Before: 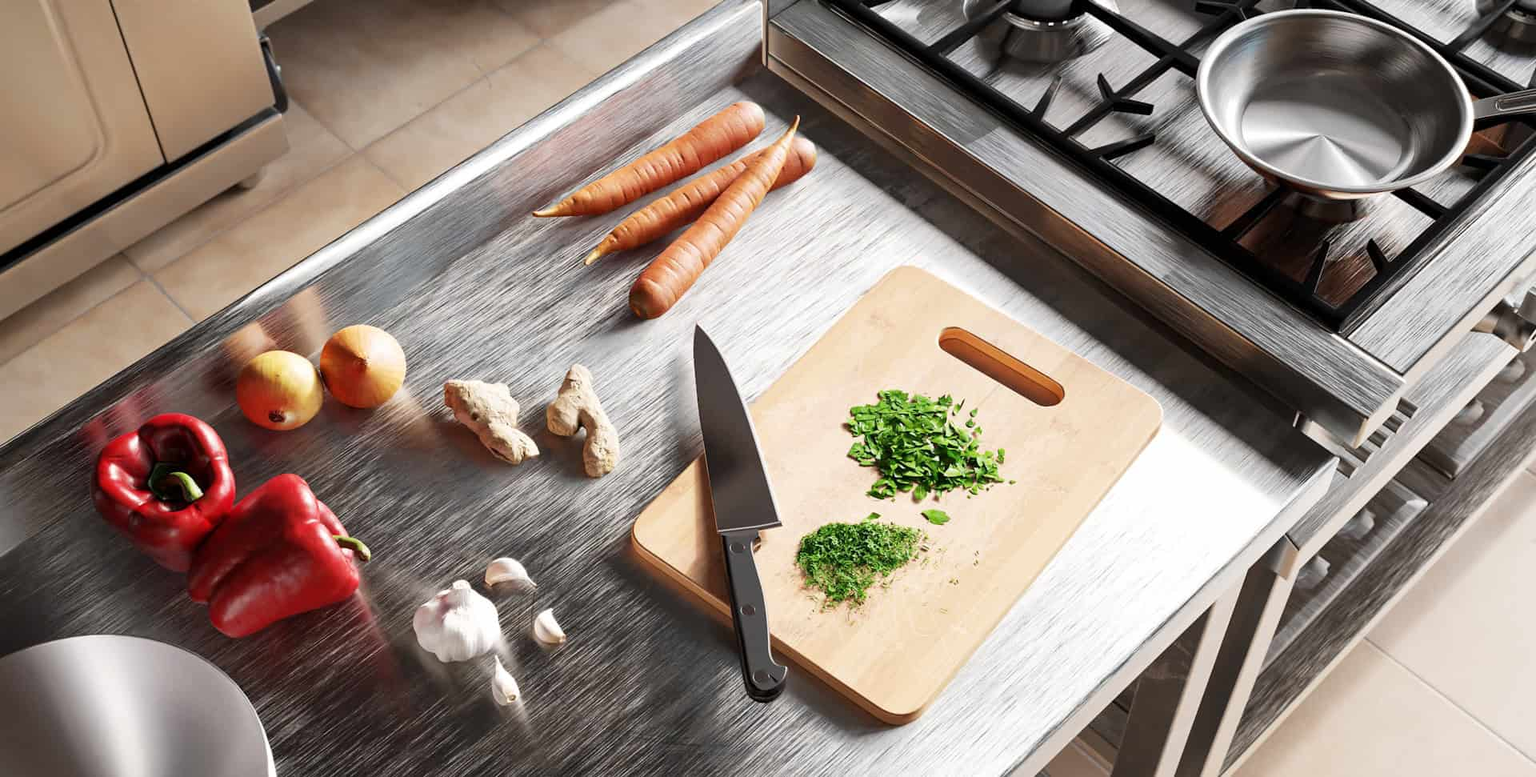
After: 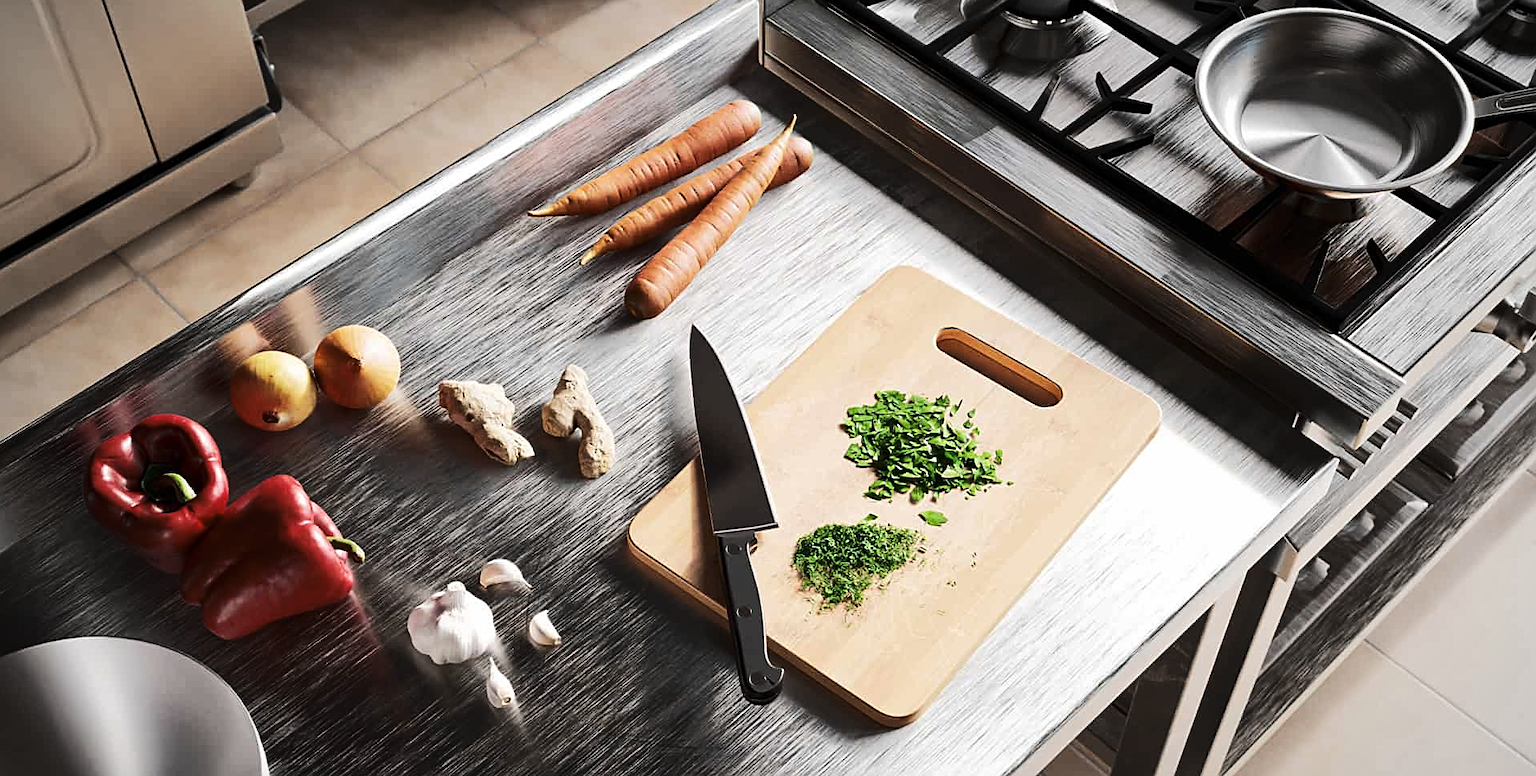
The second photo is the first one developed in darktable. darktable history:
sharpen: on, module defaults
tone curve: curves: ch0 [(0, 0) (0.003, 0.003) (0.011, 0.009) (0.025, 0.018) (0.044, 0.028) (0.069, 0.038) (0.1, 0.049) (0.136, 0.062) (0.177, 0.089) (0.224, 0.123) (0.277, 0.165) (0.335, 0.223) (0.399, 0.293) (0.468, 0.385) (0.543, 0.497) (0.623, 0.613) (0.709, 0.716) (0.801, 0.802) (0.898, 0.887) (1, 1)], color space Lab, linked channels, preserve colors none
crop and rotate: left 0.557%, top 0.219%, bottom 0.343%
vignetting: fall-off start 79.47%, brightness -0.278, width/height ratio 1.329, unbound false
